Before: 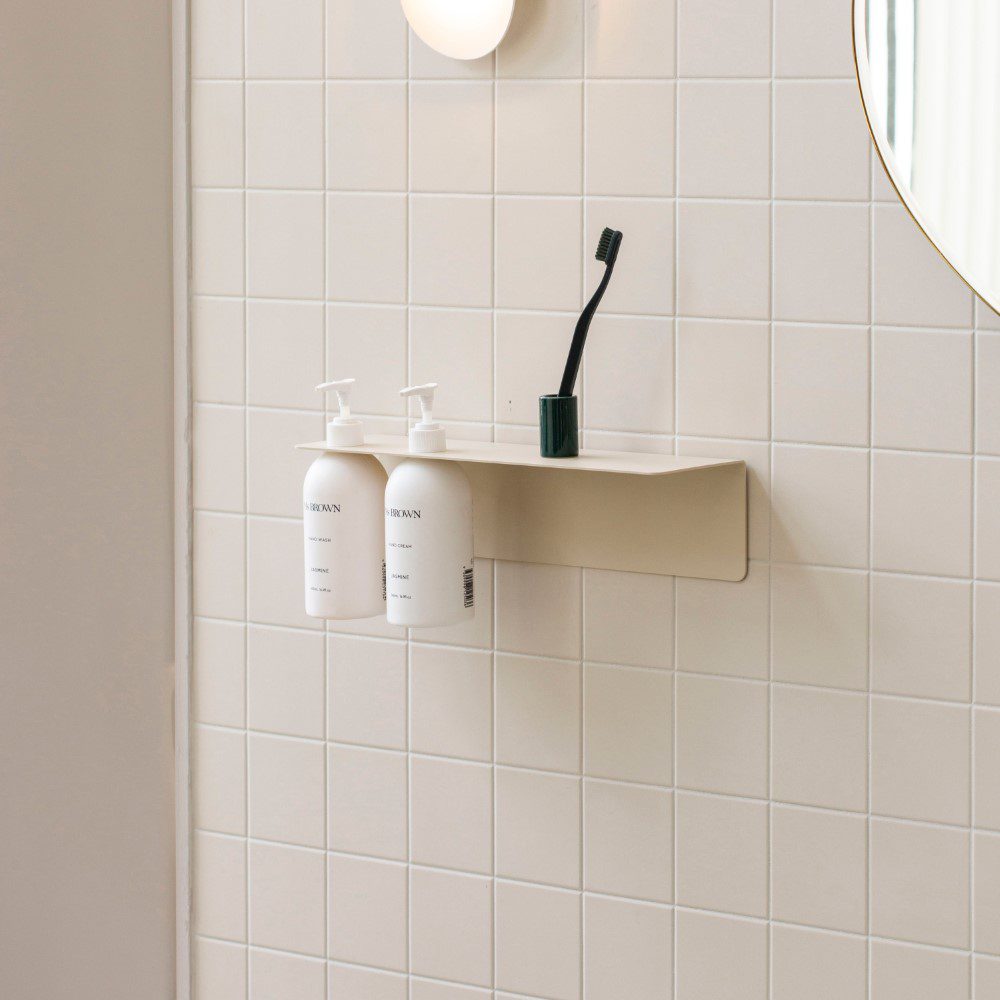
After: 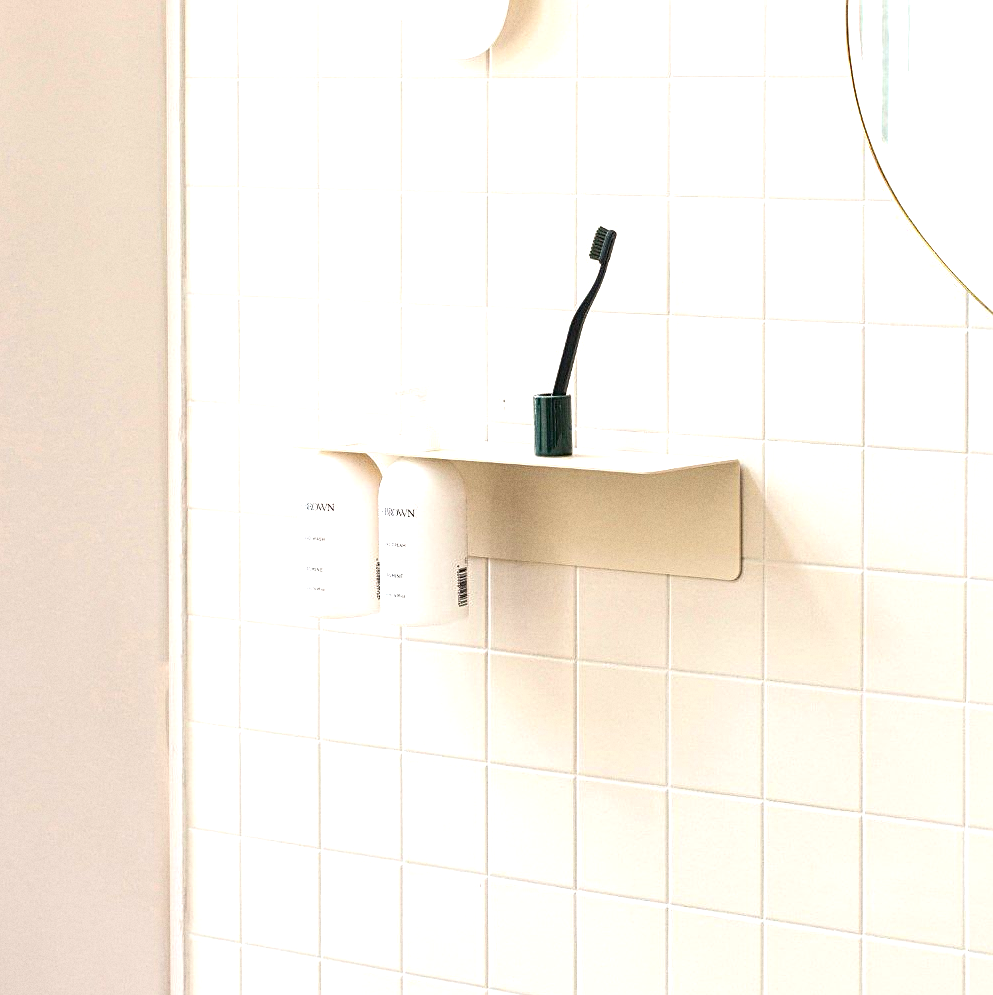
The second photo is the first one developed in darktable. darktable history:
exposure: black level correction 0, exposure 1 EV, compensate highlight preservation false
crop and rotate: left 0.614%, top 0.179%, bottom 0.309%
grain: coarseness 0.09 ISO
sharpen: on, module defaults
